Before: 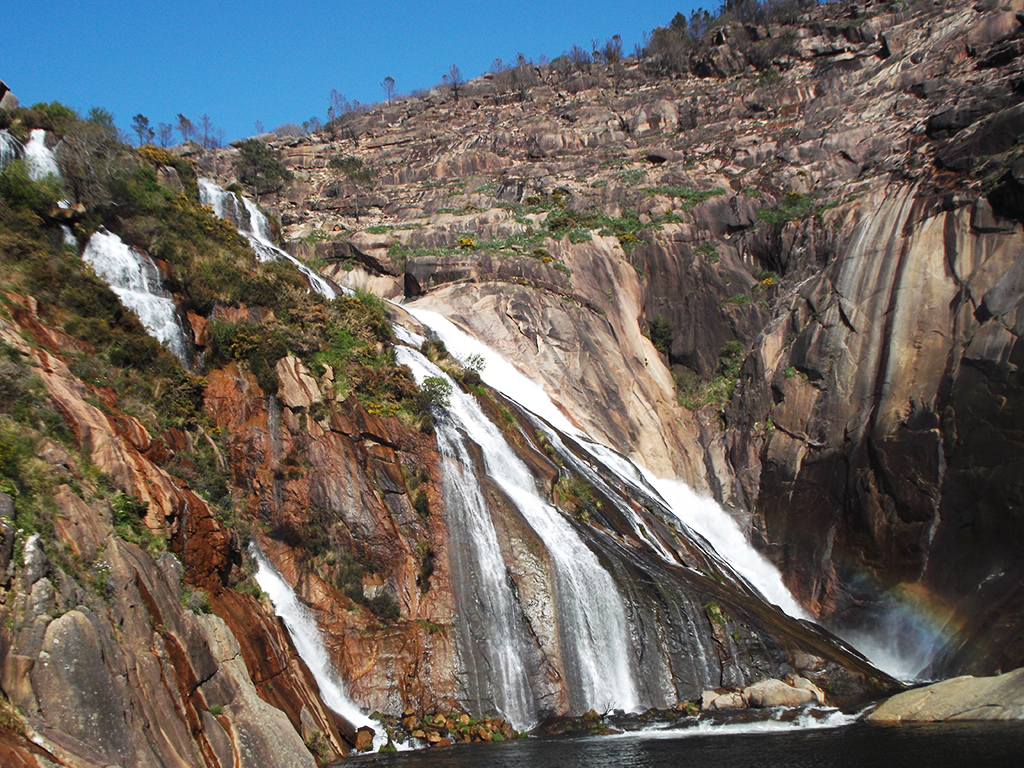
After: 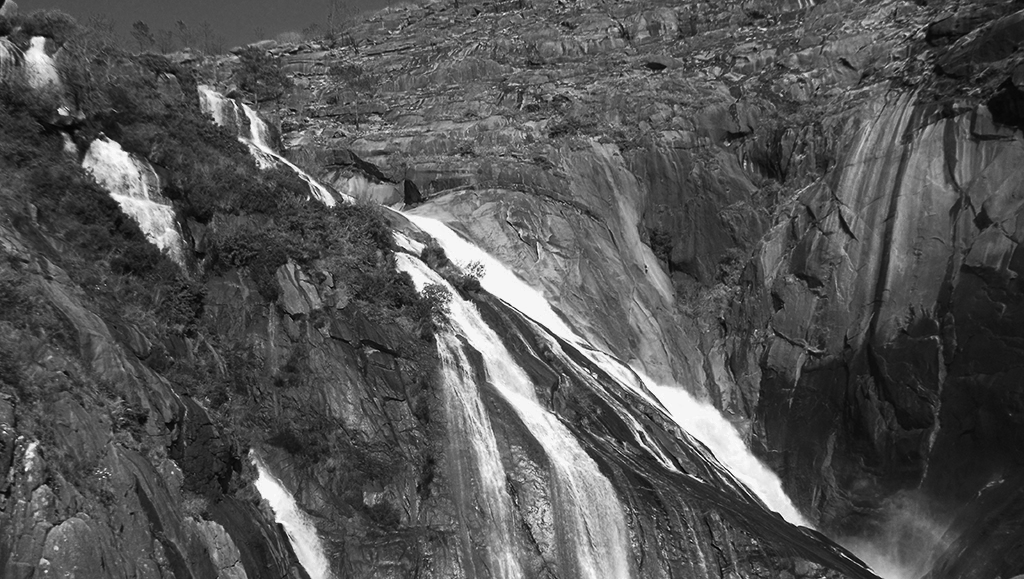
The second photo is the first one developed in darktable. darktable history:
color calibration: output R [0.994, 0.059, -0.119, 0], output G [-0.036, 1.09, -0.119, 0], output B [0.078, -0.108, 0.961, 0], illuminant custom, x 0.344, y 0.359, temperature 5037.95 K
color zones: curves: ch0 [(0.002, 0.429) (0.121, 0.212) (0.198, 0.113) (0.276, 0.344) (0.331, 0.541) (0.41, 0.56) (0.482, 0.289) (0.619, 0.227) (0.721, 0.18) (0.821, 0.435) (0.928, 0.555) (1, 0.587)]; ch1 [(0, 0) (0.143, 0) (0.286, 0) (0.429, 0) (0.571, 0) (0.714, 0) (0.857, 0)]
crop and rotate: top 12.114%, bottom 12.394%
